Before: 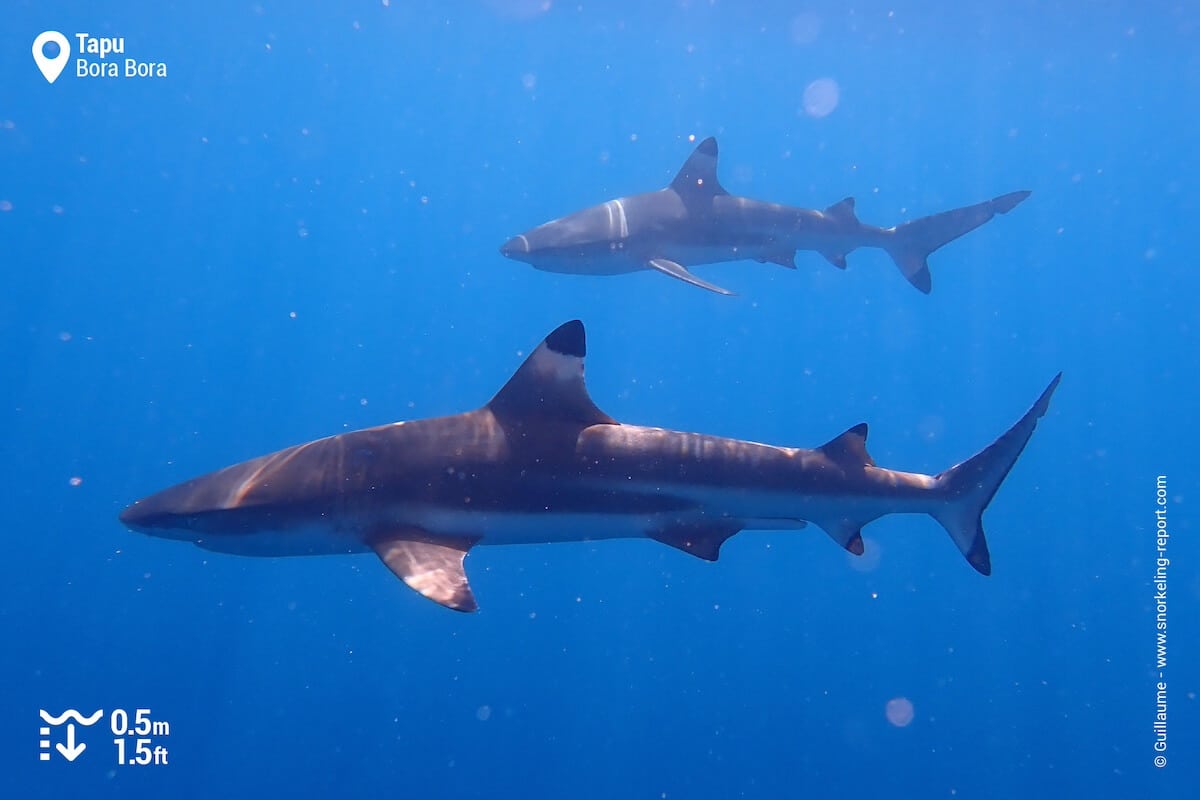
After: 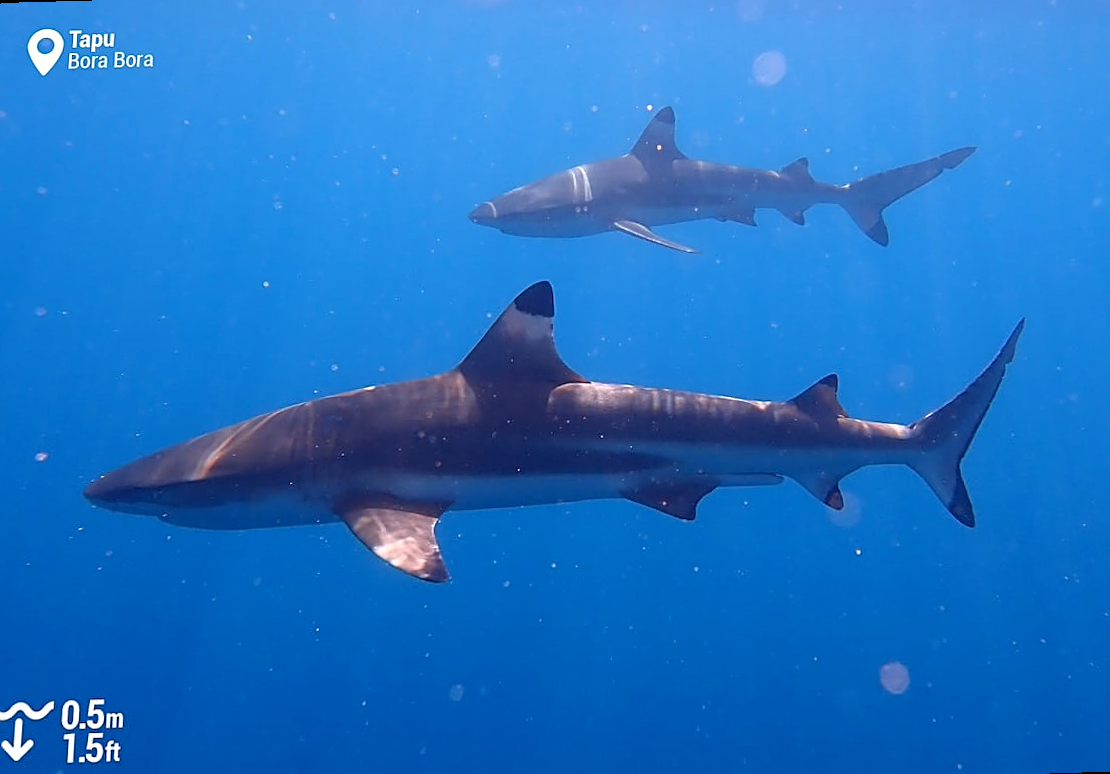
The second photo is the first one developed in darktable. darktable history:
shadows and highlights: shadows -30, highlights 30
rotate and perspective: rotation -1.68°, lens shift (vertical) -0.146, crop left 0.049, crop right 0.912, crop top 0.032, crop bottom 0.96
sharpen: on, module defaults
